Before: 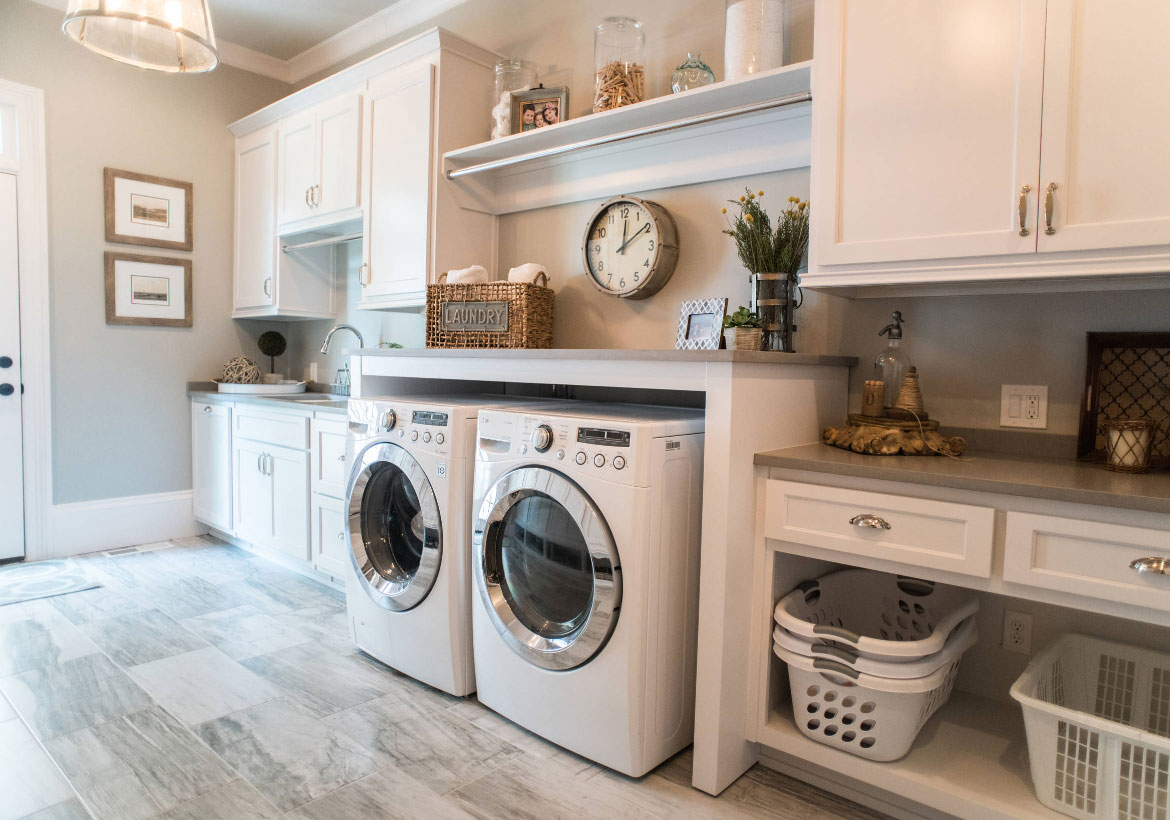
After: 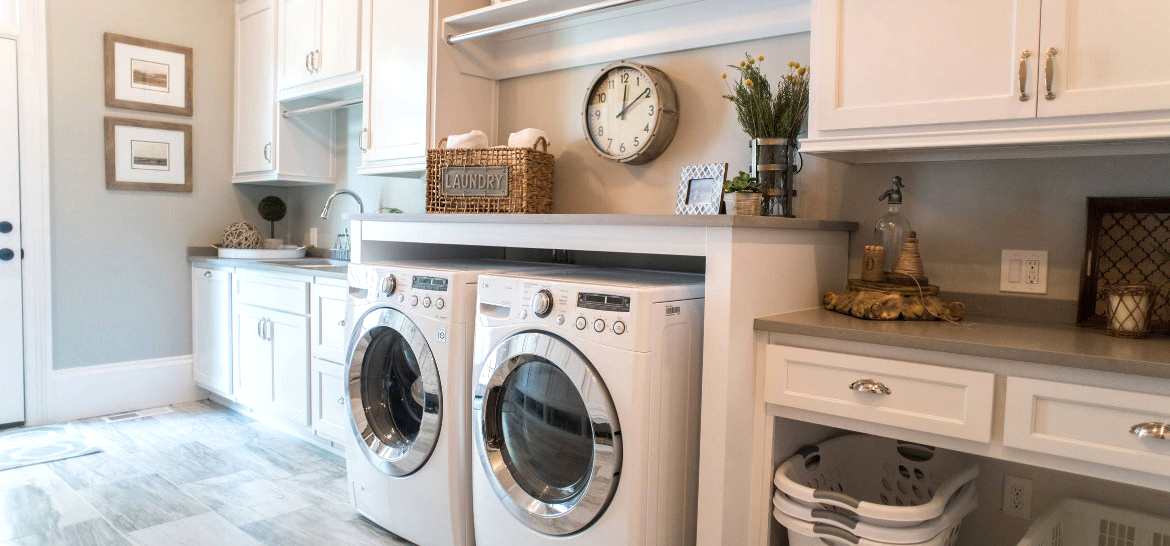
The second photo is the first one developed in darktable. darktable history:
exposure: black level correction 0.001, exposure 0.192 EV, compensate highlight preservation false
crop: top 16.575%, bottom 16.747%
shadows and highlights: shadows 25.67, highlights -26.58
